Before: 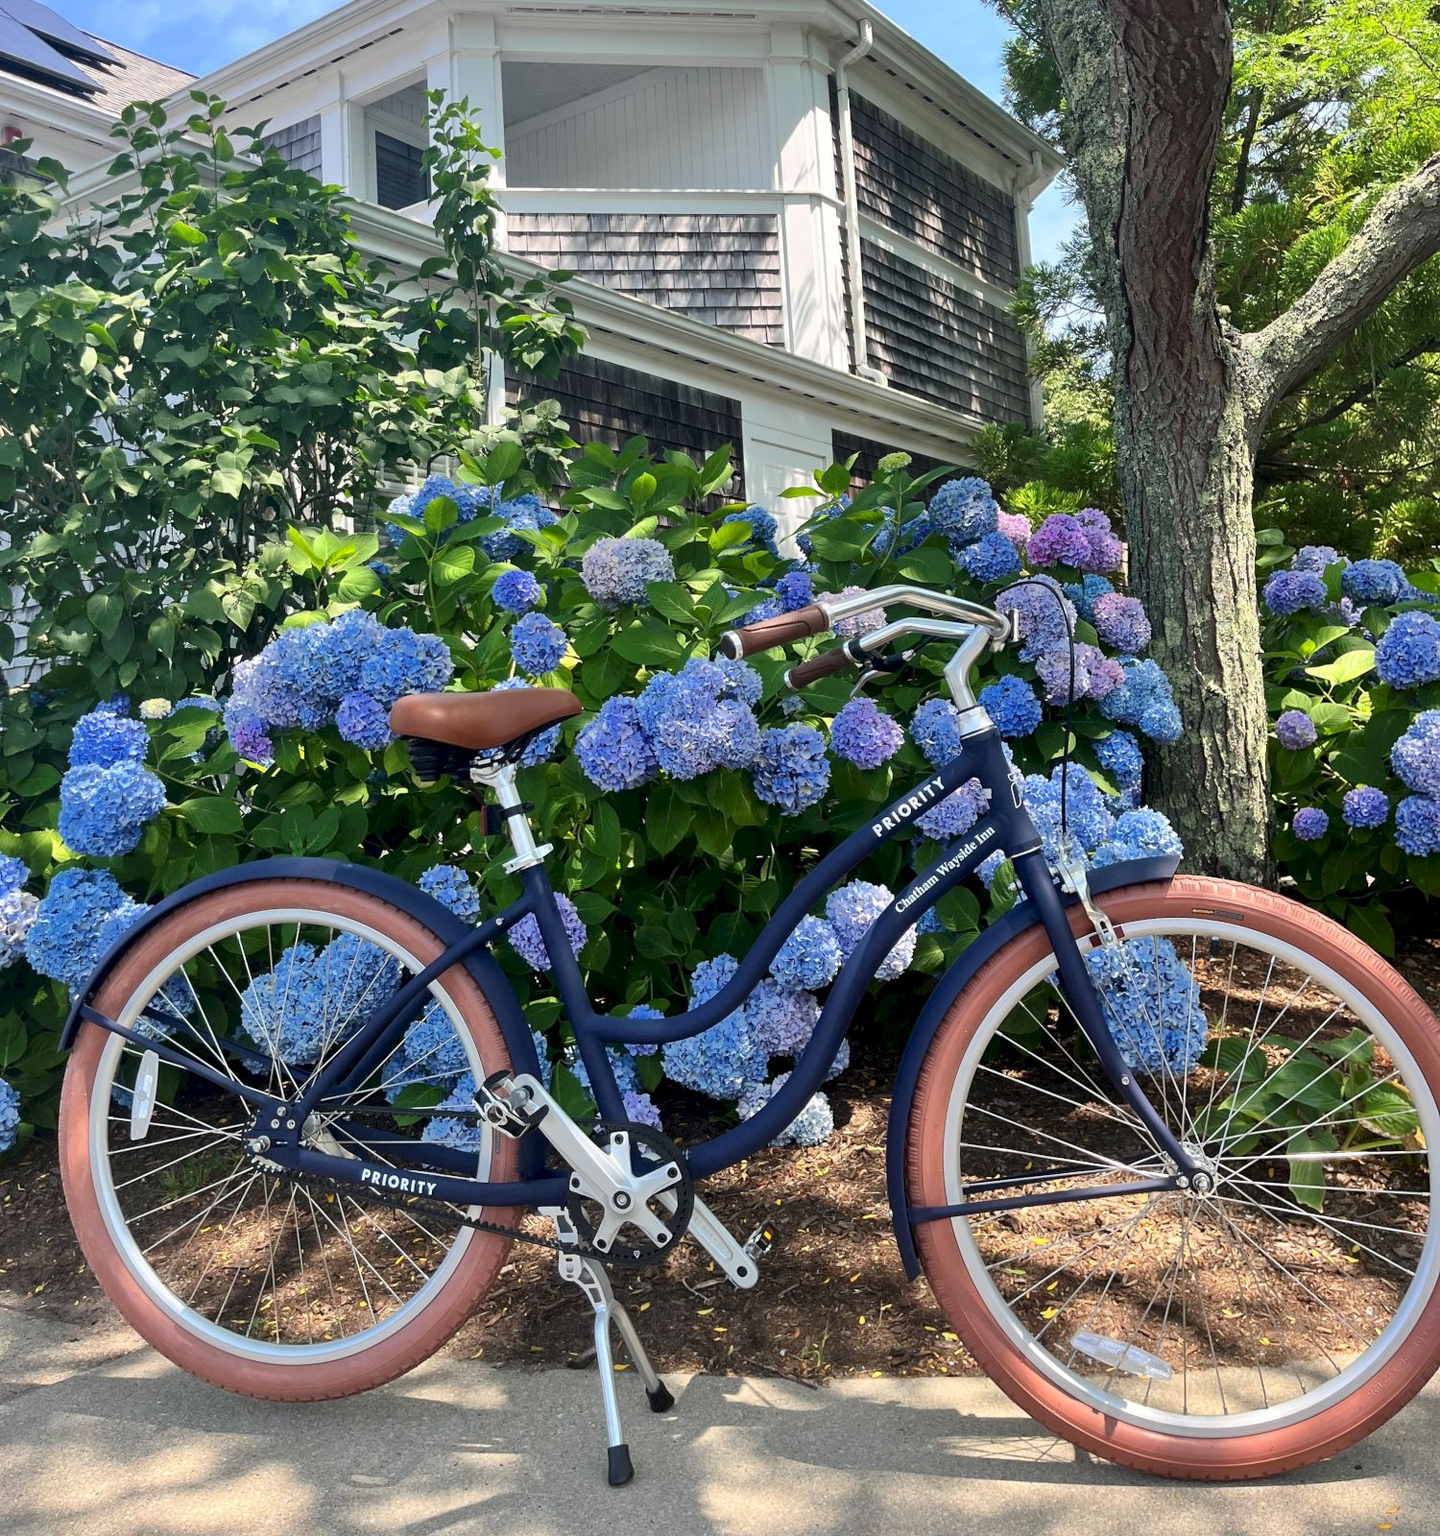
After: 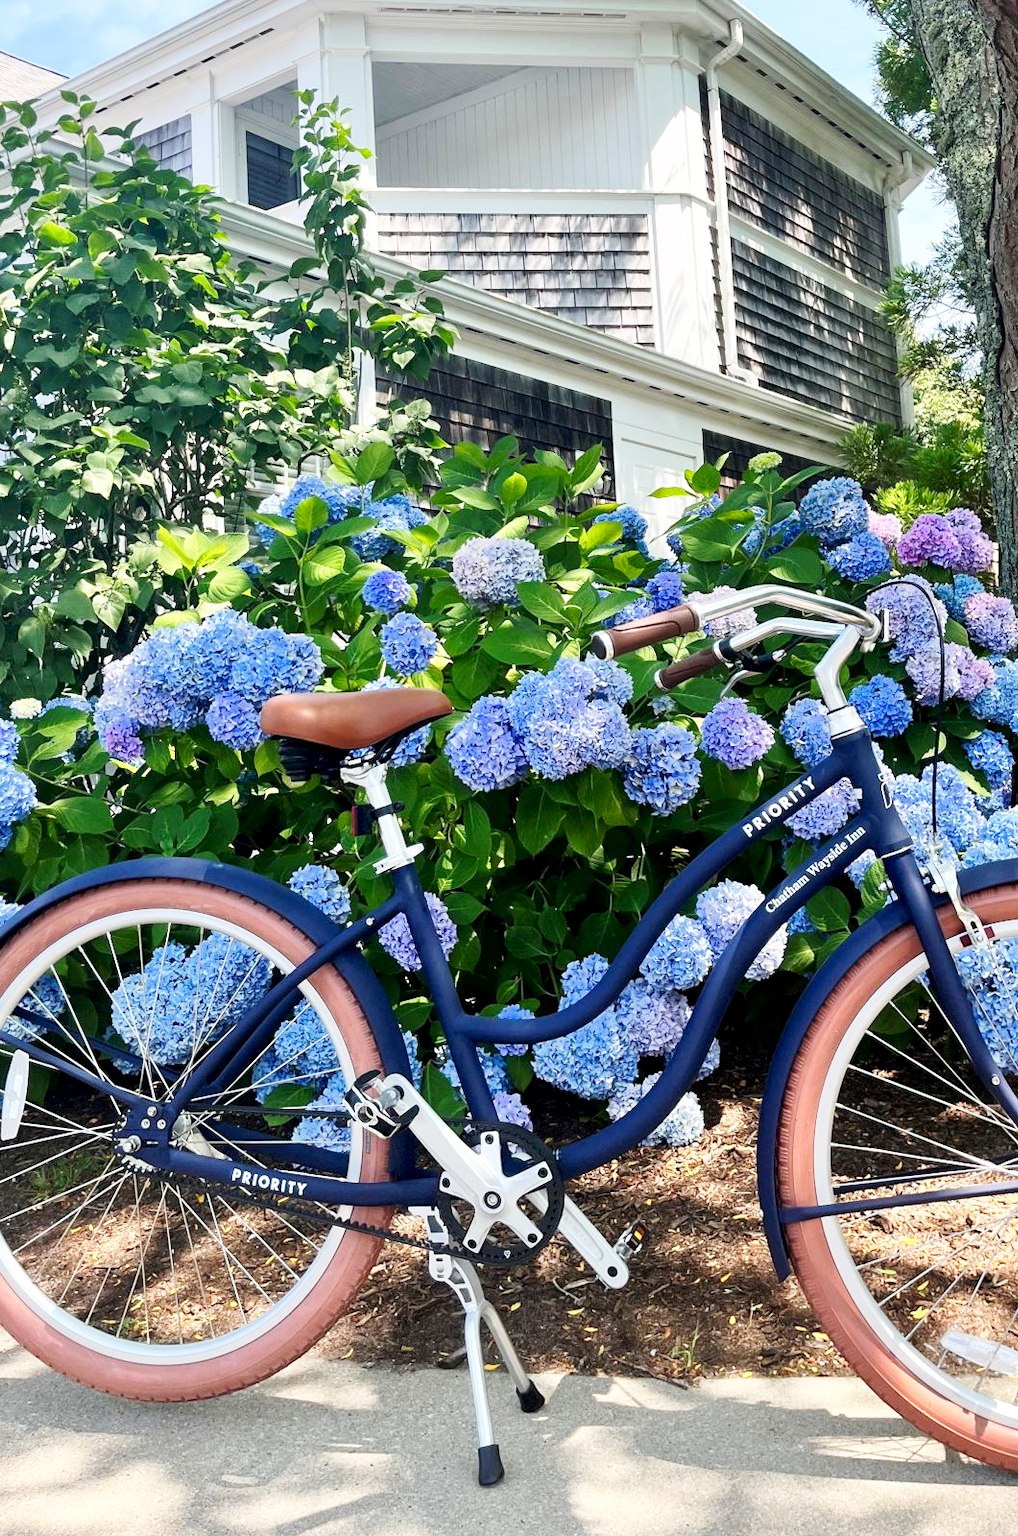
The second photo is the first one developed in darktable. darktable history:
base curve: curves: ch0 [(0, 0) (0.005, 0.002) (0.15, 0.3) (0.4, 0.7) (0.75, 0.95) (1, 1)], preserve colors none
crop and rotate: left 9.061%, right 20.142%
